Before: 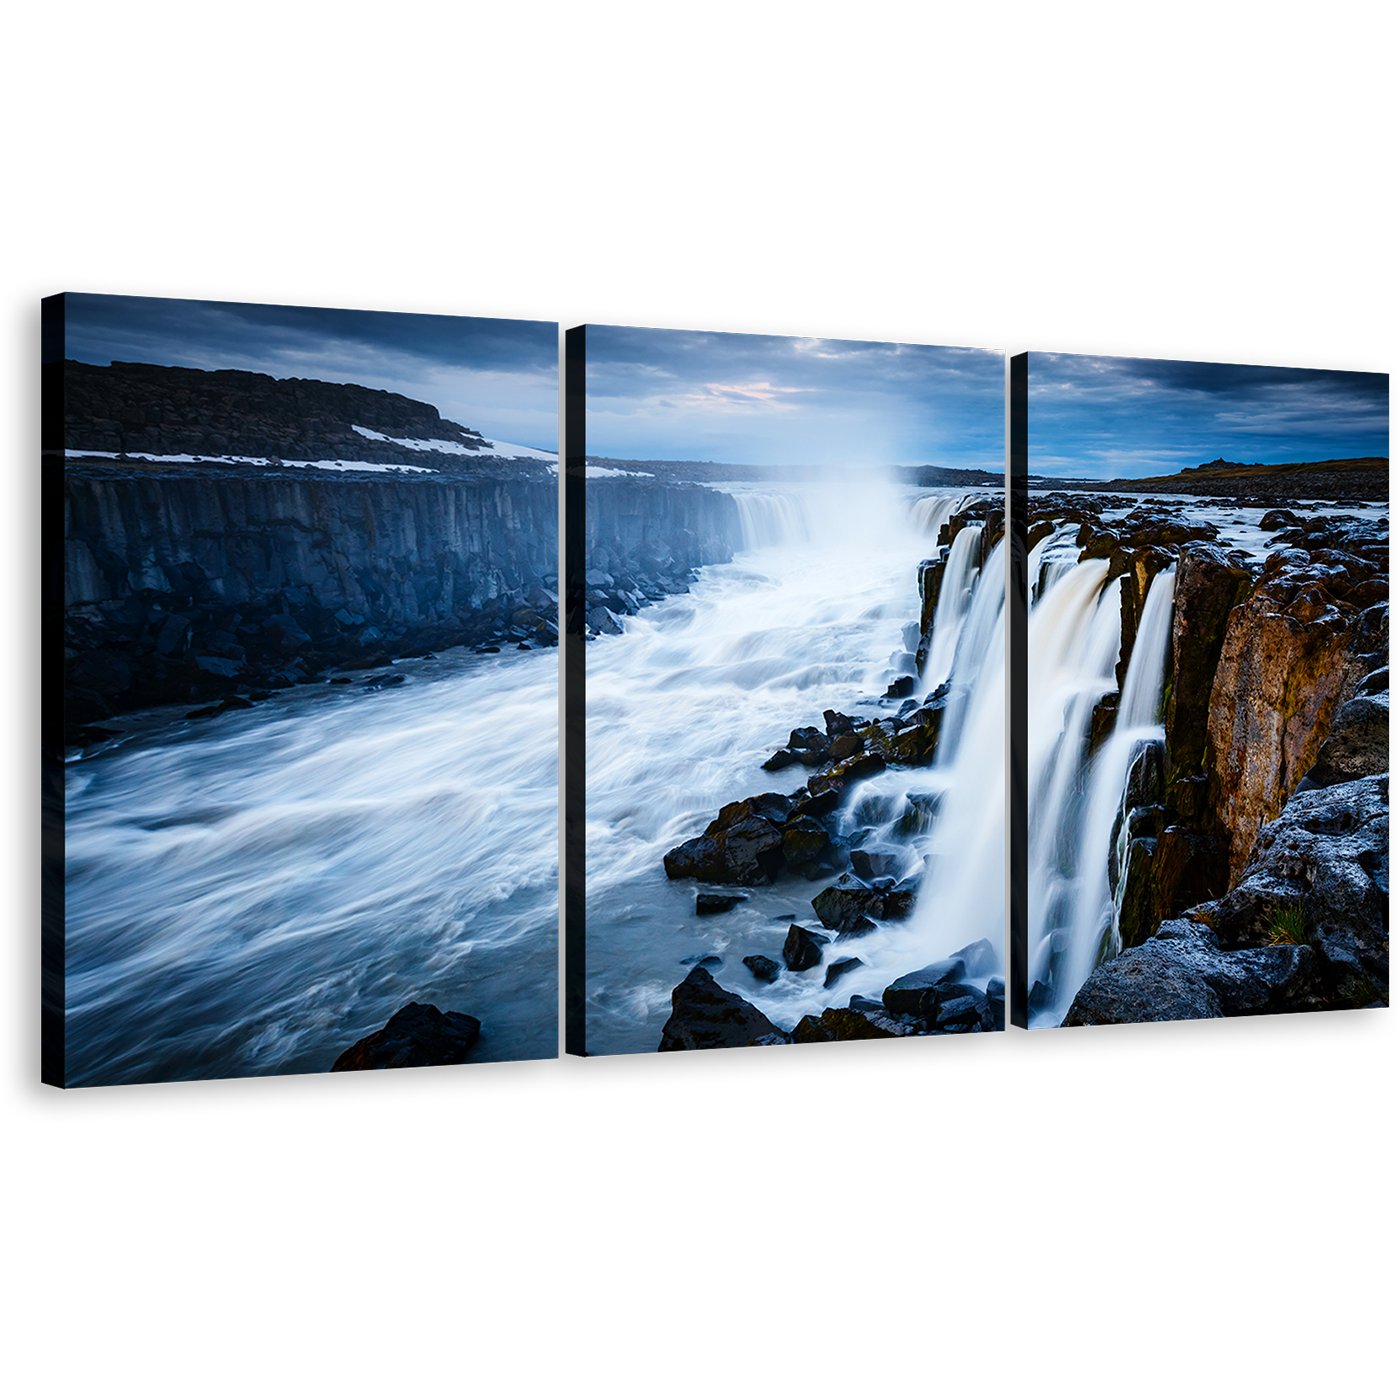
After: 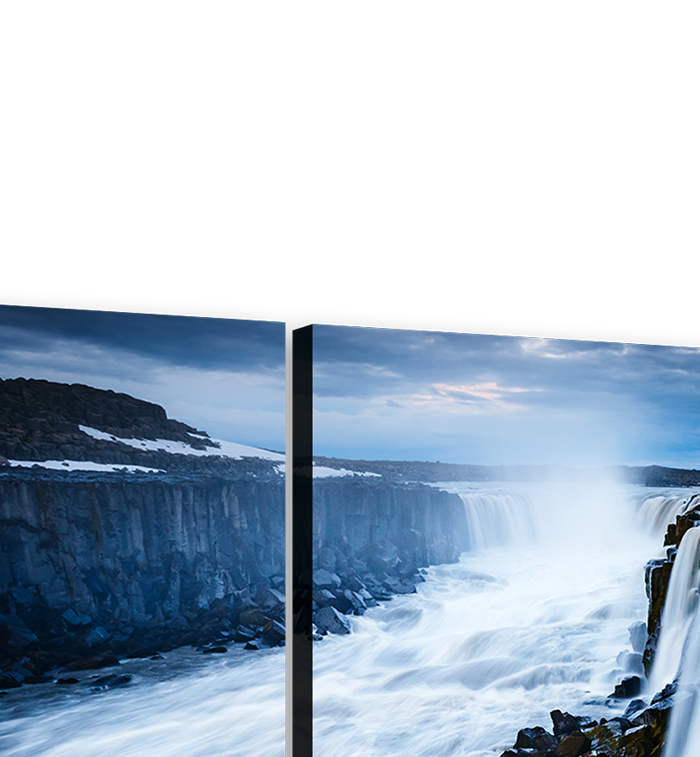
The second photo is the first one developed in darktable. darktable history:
crop: left 19.557%, right 30.406%, bottom 45.894%
